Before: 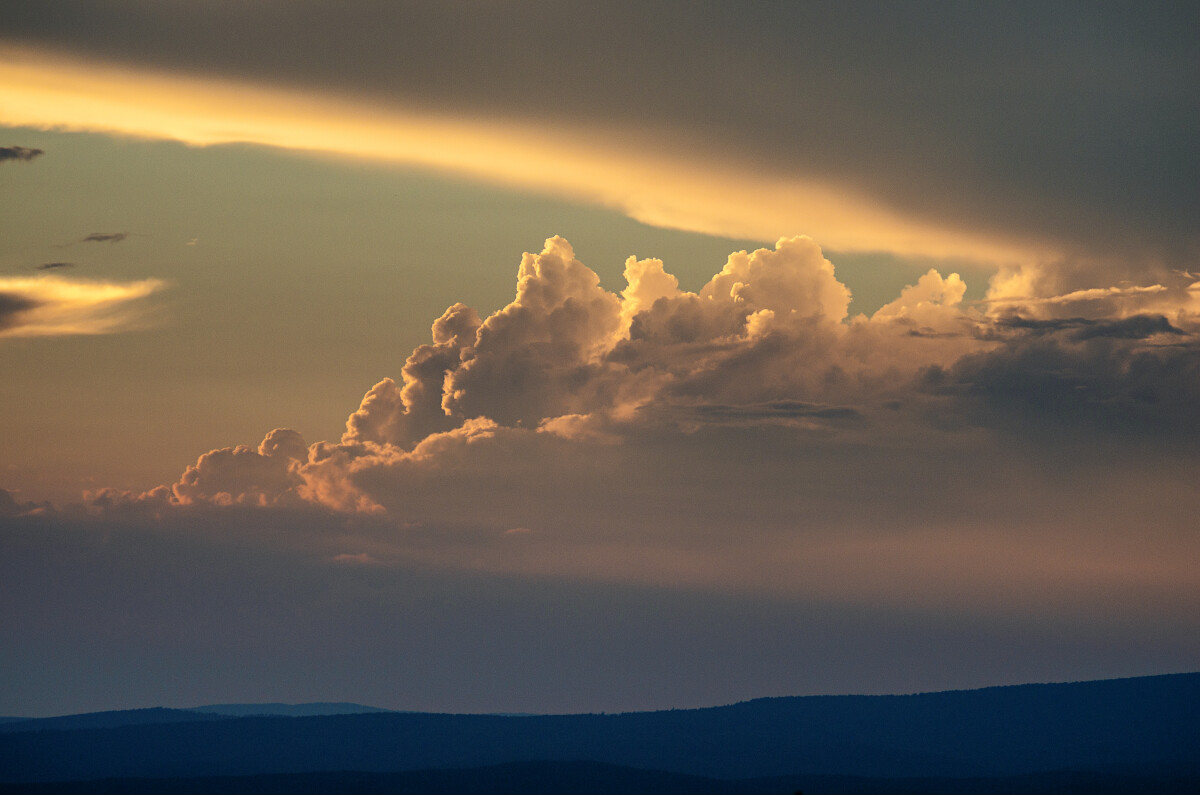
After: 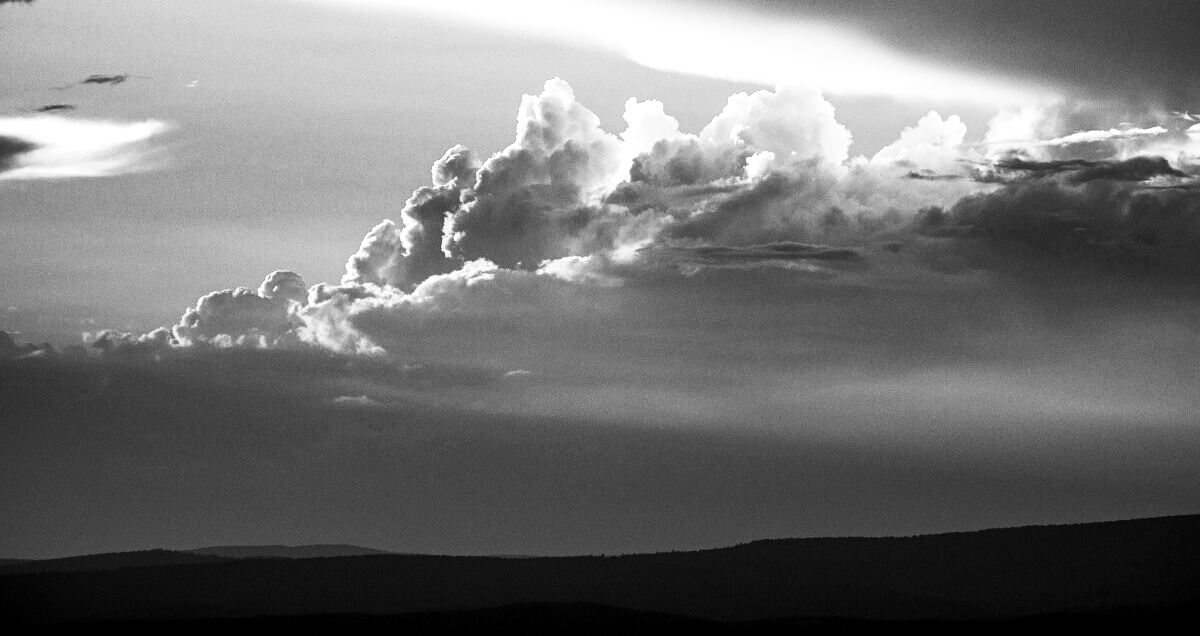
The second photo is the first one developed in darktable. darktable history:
local contrast: on, module defaults
filmic rgb: black relative exposure -8.7 EV, white relative exposure 2.7 EV, threshold 3 EV, target black luminance 0%, hardness 6.25, latitude 76.53%, contrast 1.326, shadows ↔ highlights balance -0.349%, preserve chrominance no, color science v4 (2020), enable highlight reconstruction true
crop and rotate: top 19.998%
contrast brightness saturation: contrast 0.53, brightness 0.47, saturation -1
